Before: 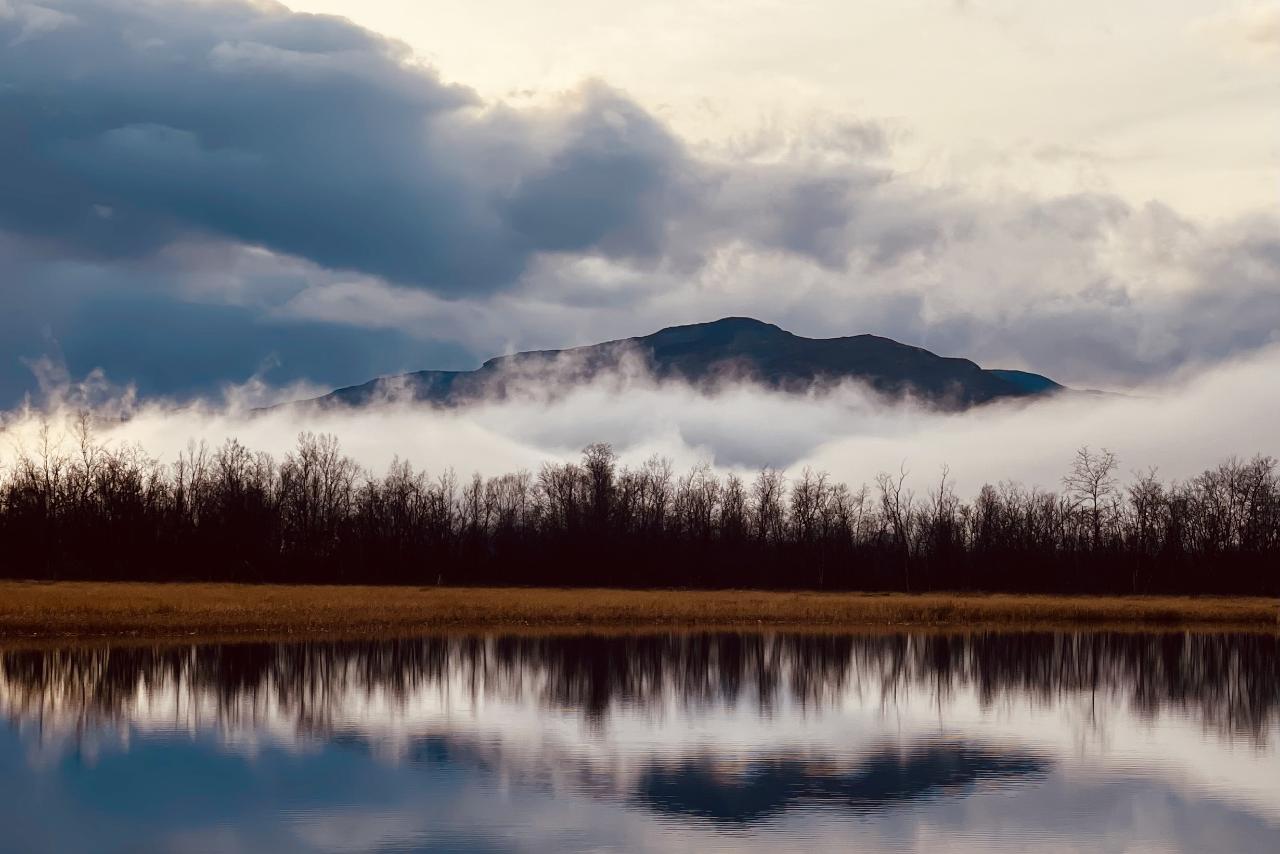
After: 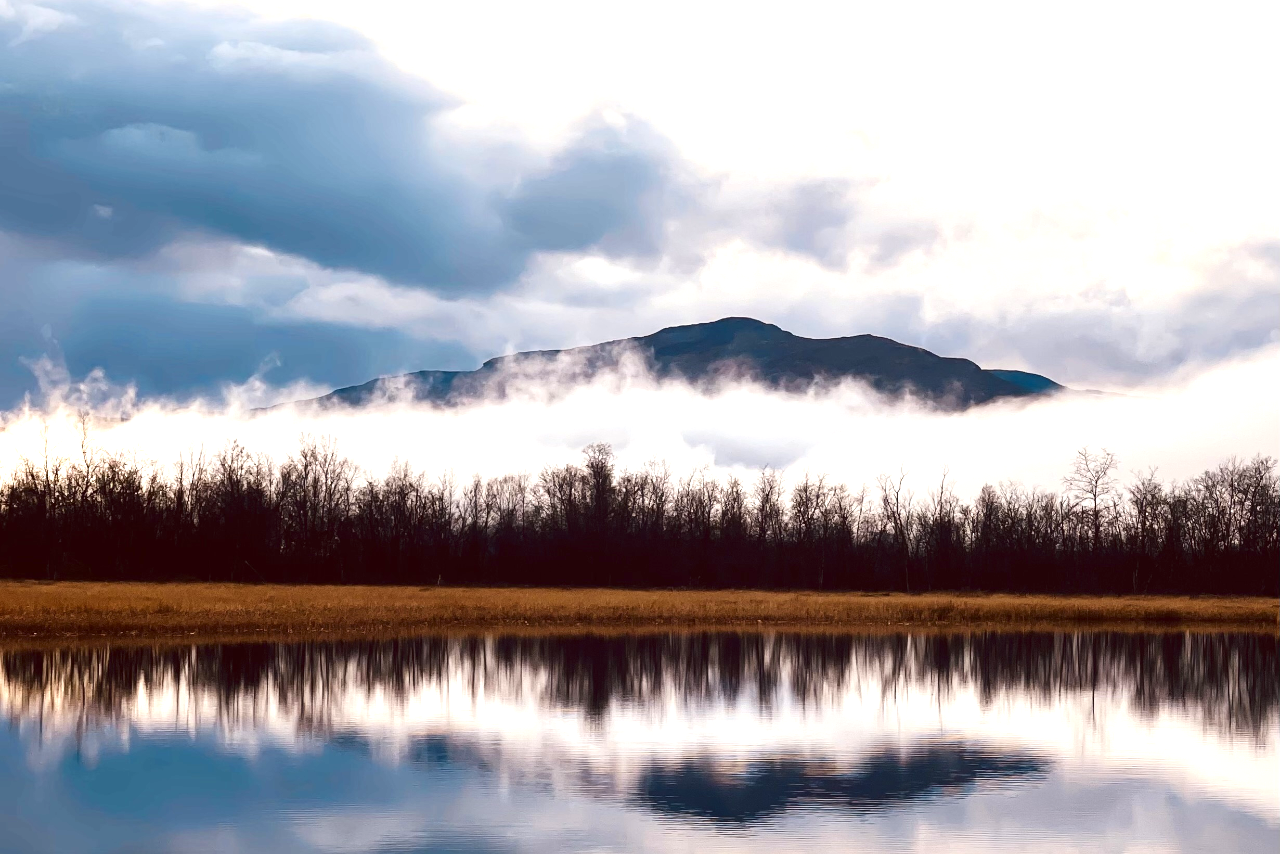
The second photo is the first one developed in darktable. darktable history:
exposure: black level correction 0, exposure 1.1 EV, compensate exposure bias true, compensate highlight preservation false
contrast brightness saturation: contrast 0.139
